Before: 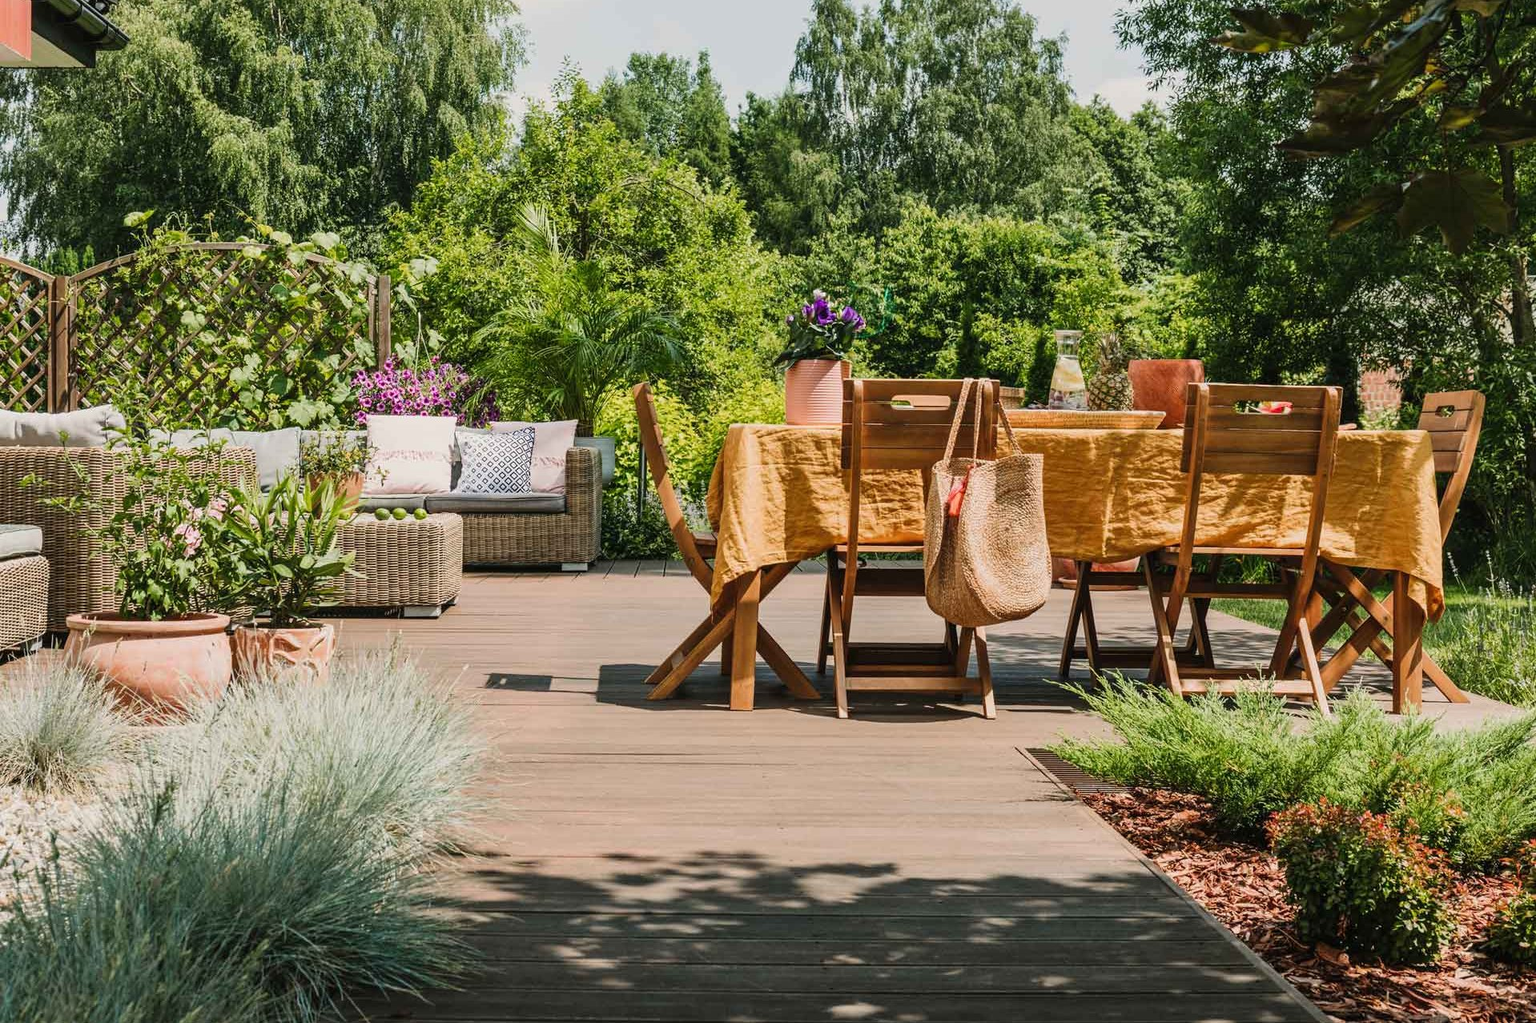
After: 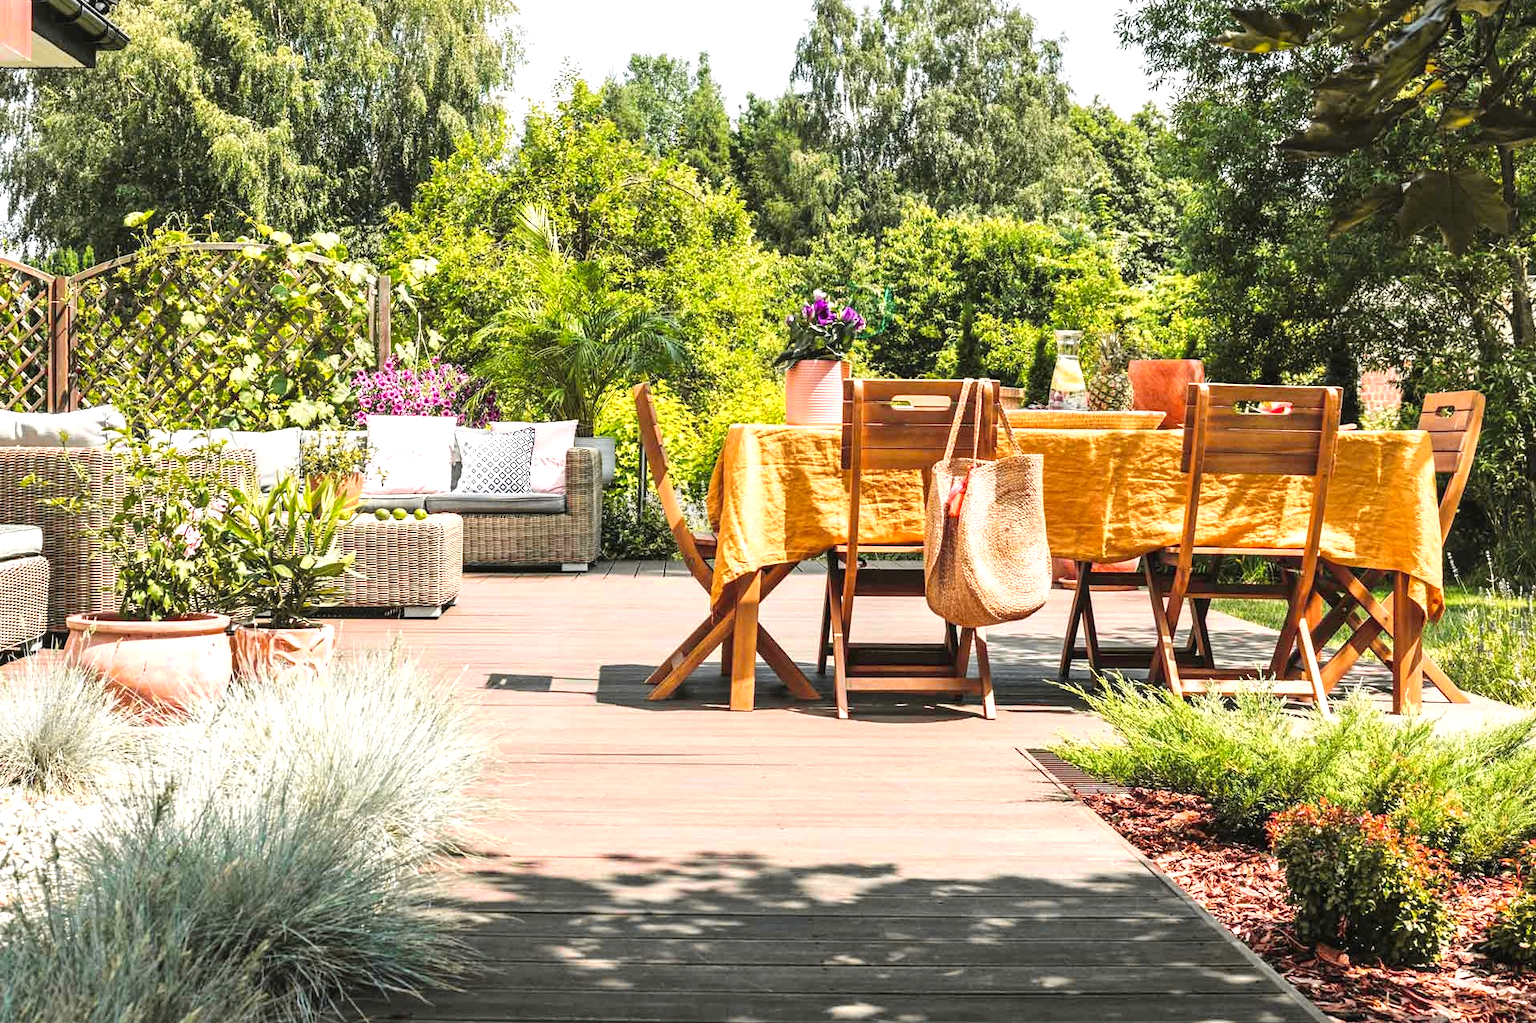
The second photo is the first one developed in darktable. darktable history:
tone curve: curves: ch0 [(0, 0.012) (0.036, 0.035) (0.274, 0.288) (0.504, 0.536) (0.844, 0.84) (1, 0.983)]; ch1 [(0, 0) (0.389, 0.403) (0.462, 0.486) (0.499, 0.498) (0.511, 0.502) (0.536, 0.547) (0.567, 0.588) (0.626, 0.645) (0.749, 0.781) (1, 1)]; ch2 [(0, 0) (0.457, 0.486) (0.5, 0.5) (0.56, 0.551) (0.615, 0.607) (0.704, 0.732) (1, 1)], color space Lab, independent channels, preserve colors none
shadows and highlights: shadows 31.38, highlights 0.525, soften with gaussian
exposure: exposure 1 EV, compensate highlight preservation false
